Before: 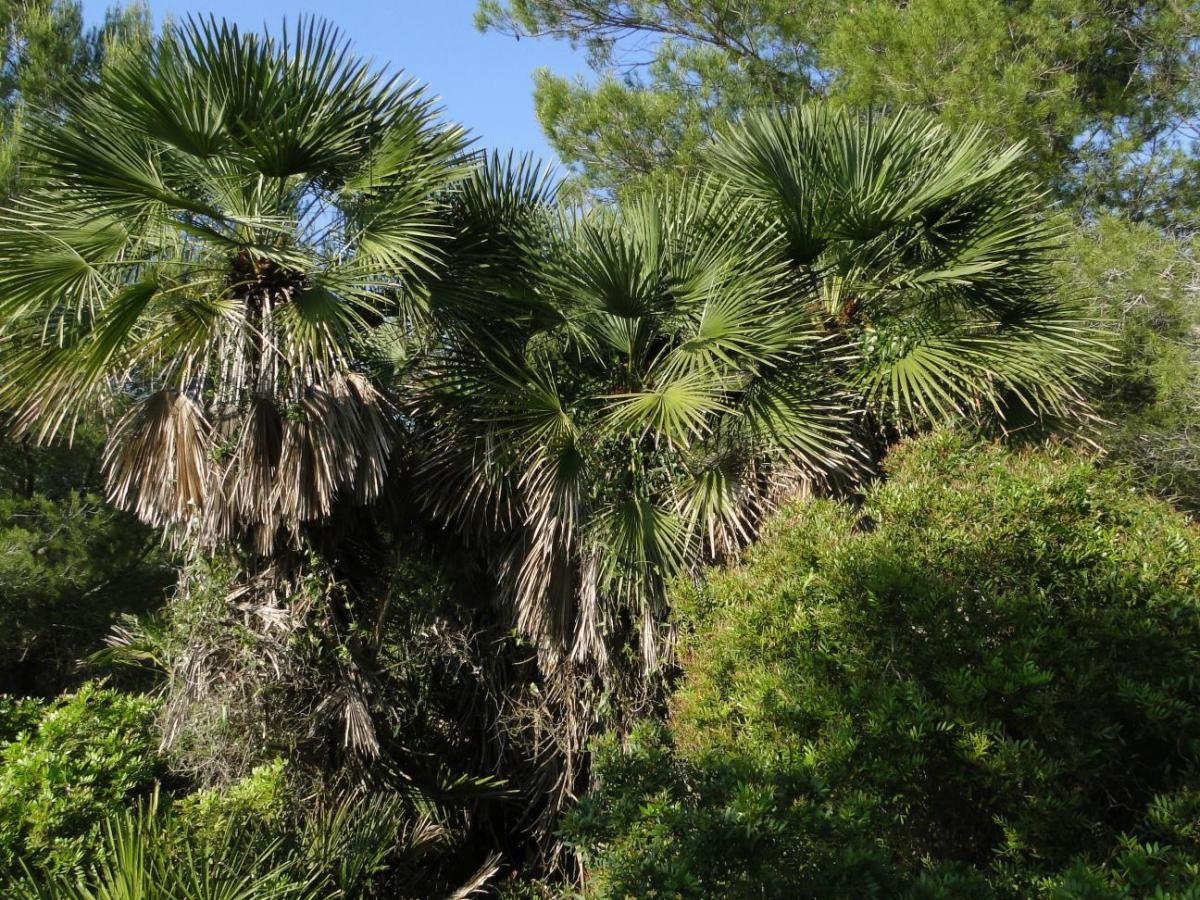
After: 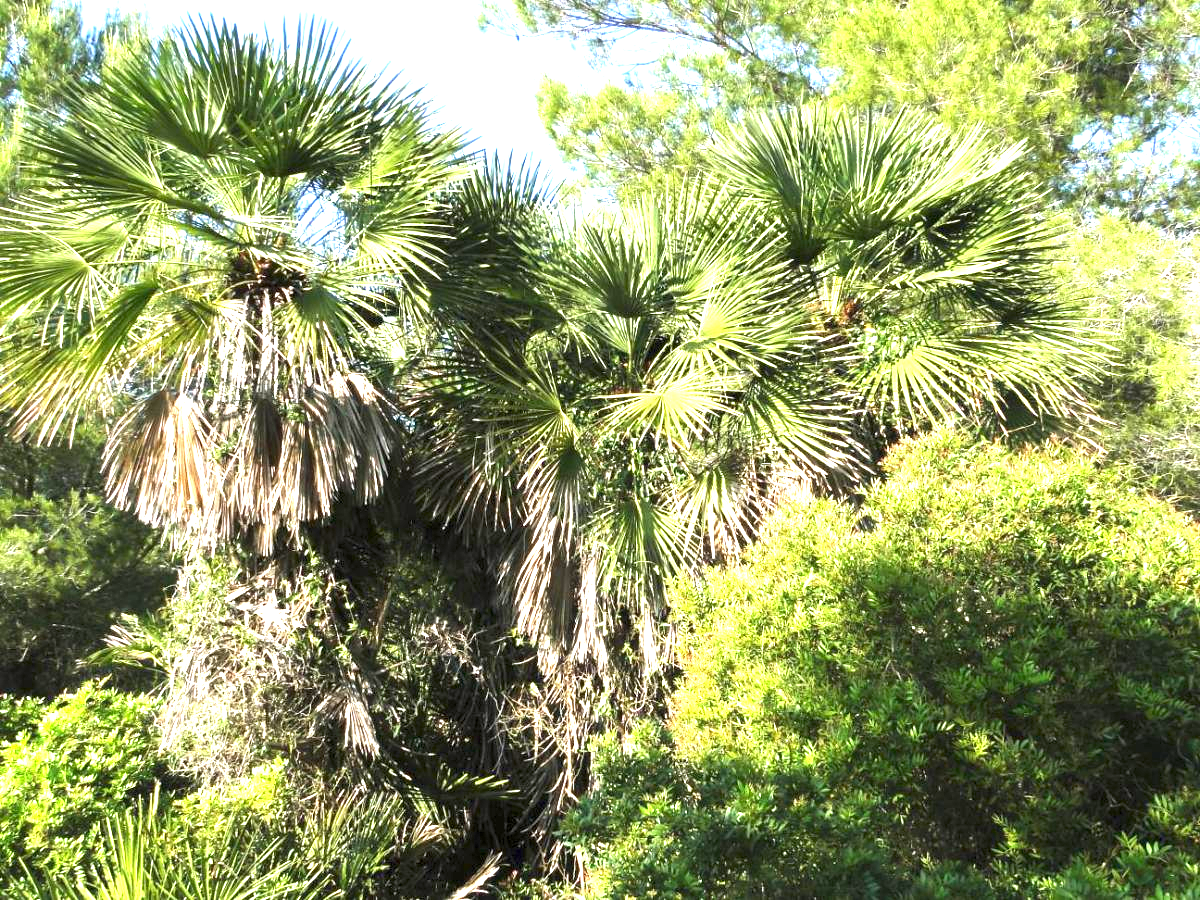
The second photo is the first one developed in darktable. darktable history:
exposure: exposure 2.197 EV, compensate exposure bias true, compensate highlight preservation false
